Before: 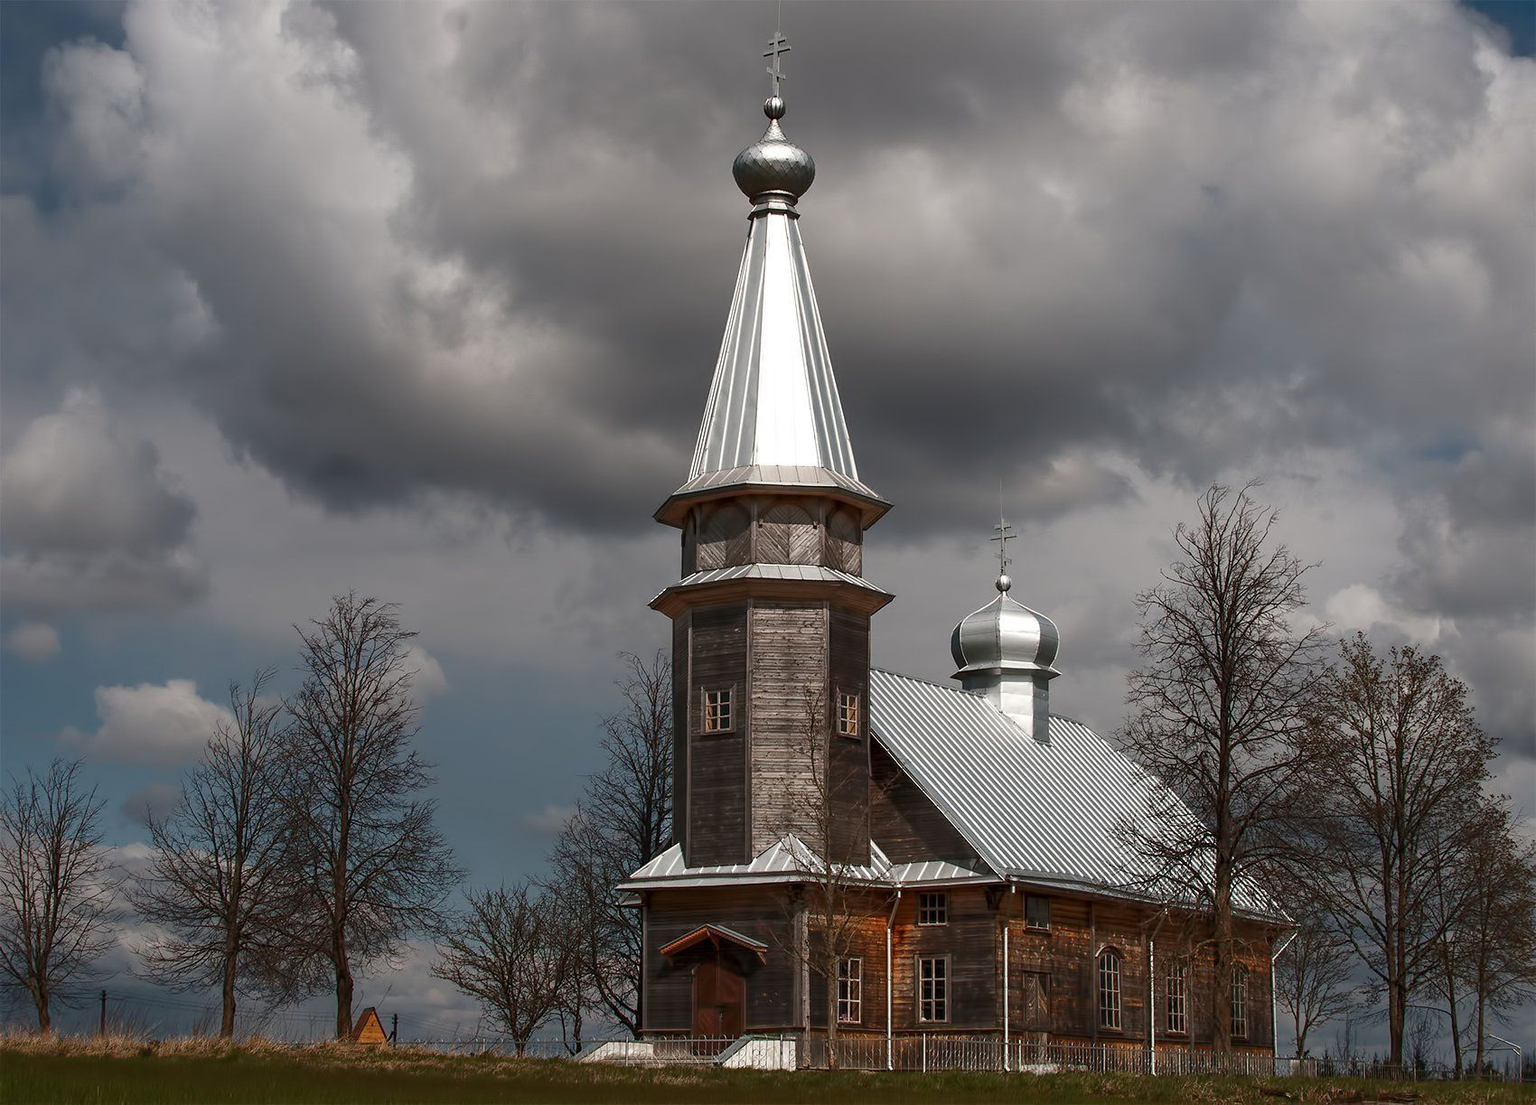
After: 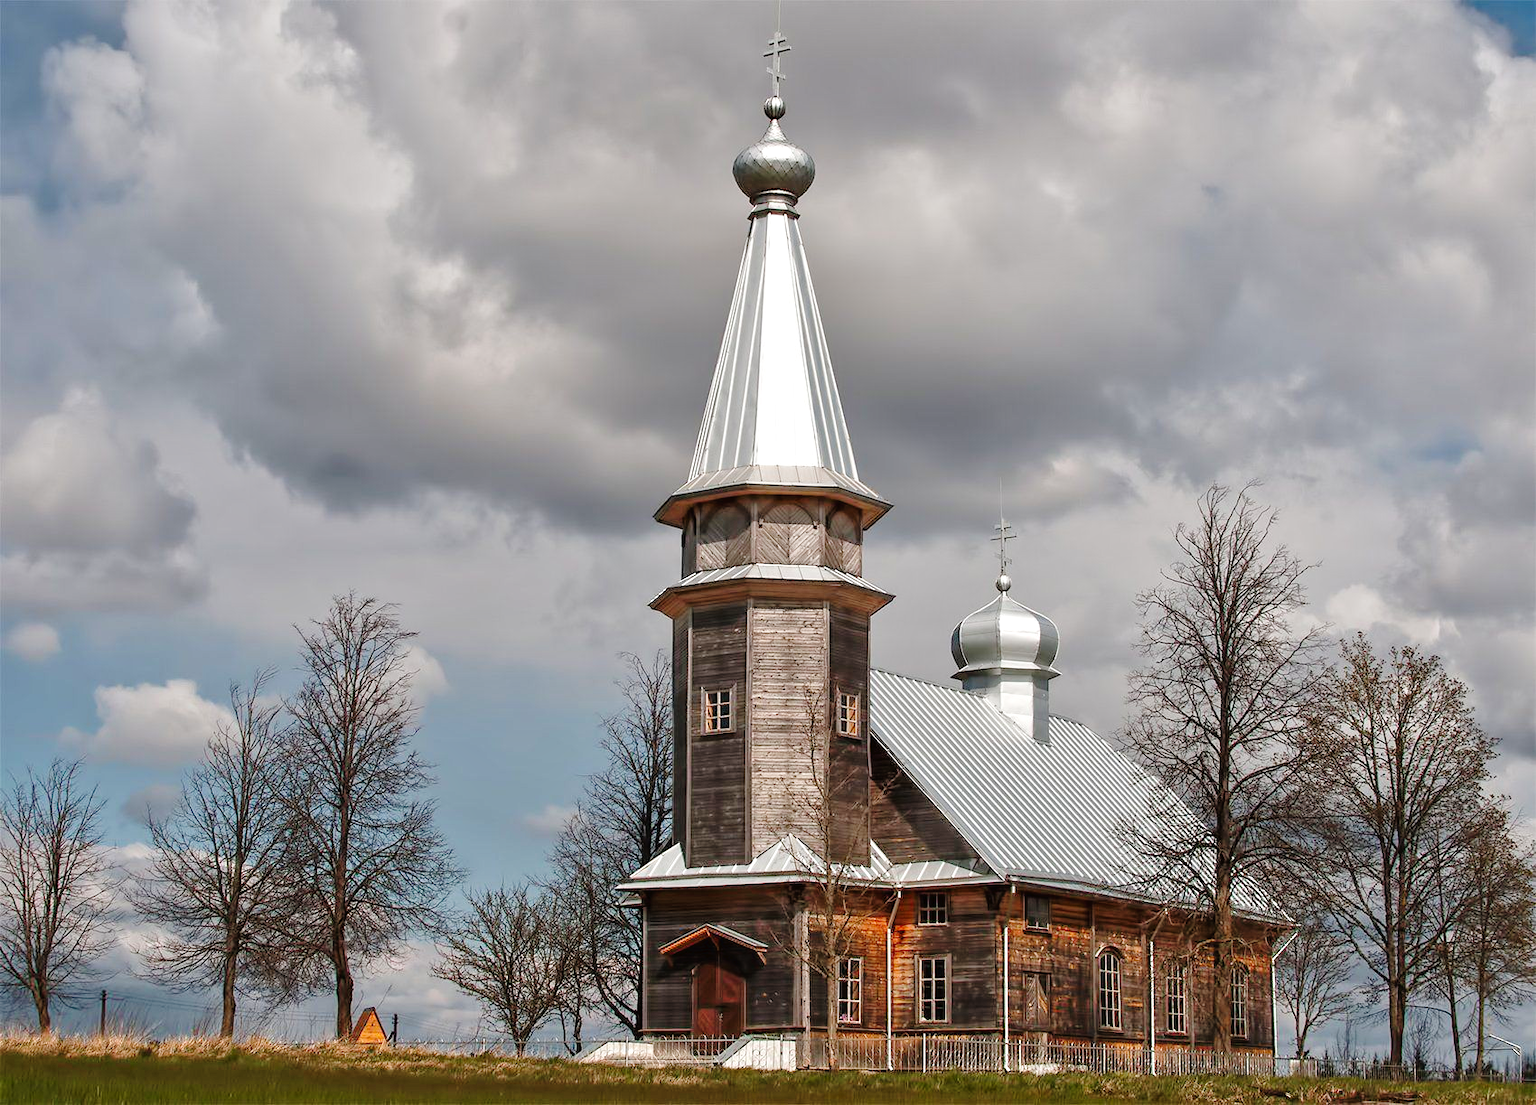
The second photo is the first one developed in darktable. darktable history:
tone equalizer: -7 EV 0.15 EV, -6 EV 0.6 EV, -5 EV 1.15 EV, -4 EV 1.33 EV, -3 EV 1.15 EV, -2 EV 0.6 EV, -1 EV 0.15 EV, mask exposure compensation -0.5 EV
tone curve: curves: ch0 [(0, 0) (0.003, 0.015) (0.011, 0.019) (0.025, 0.026) (0.044, 0.041) (0.069, 0.057) (0.1, 0.085) (0.136, 0.116) (0.177, 0.158) (0.224, 0.215) (0.277, 0.286) (0.335, 0.367) (0.399, 0.452) (0.468, 0.534) (0.543, 0.612) (0.623, 0.698) (0.709, 0.775) (0.801, 0.858) (0.898, 0.928) (1, 1)], preserve colors none
